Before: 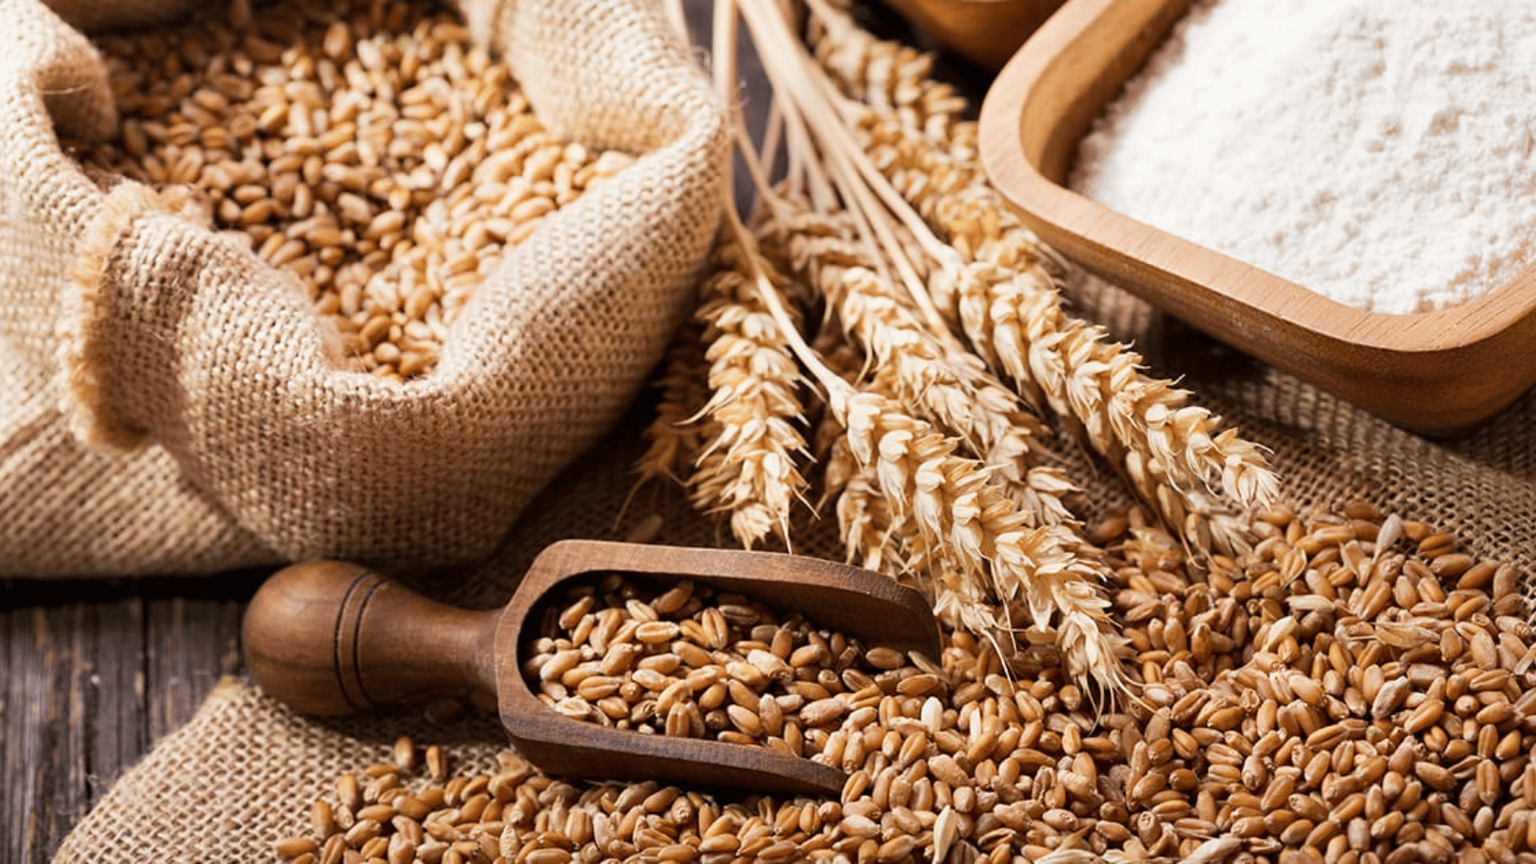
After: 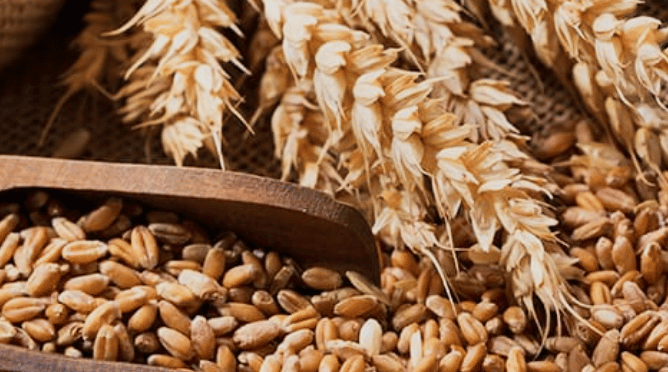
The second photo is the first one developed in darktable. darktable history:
tone equalizer: -8 EV -0.002 EV, -7 EV 0.004 EV, -6 EV -0.041 EV, -5 EV 0.017 EV, -4 EV -0.017 EV, -3 EV 0.012 EV, -2 EV -0.068 EV, -1 EV -0.289 EV, +0 EV -0.552 EV, edges refinement/feathering 500, mask exposure compensation -1.57 EV, preserve details no
crop: left 37.536%, top 45.231%, right 20.711%, bottom 13.373%
